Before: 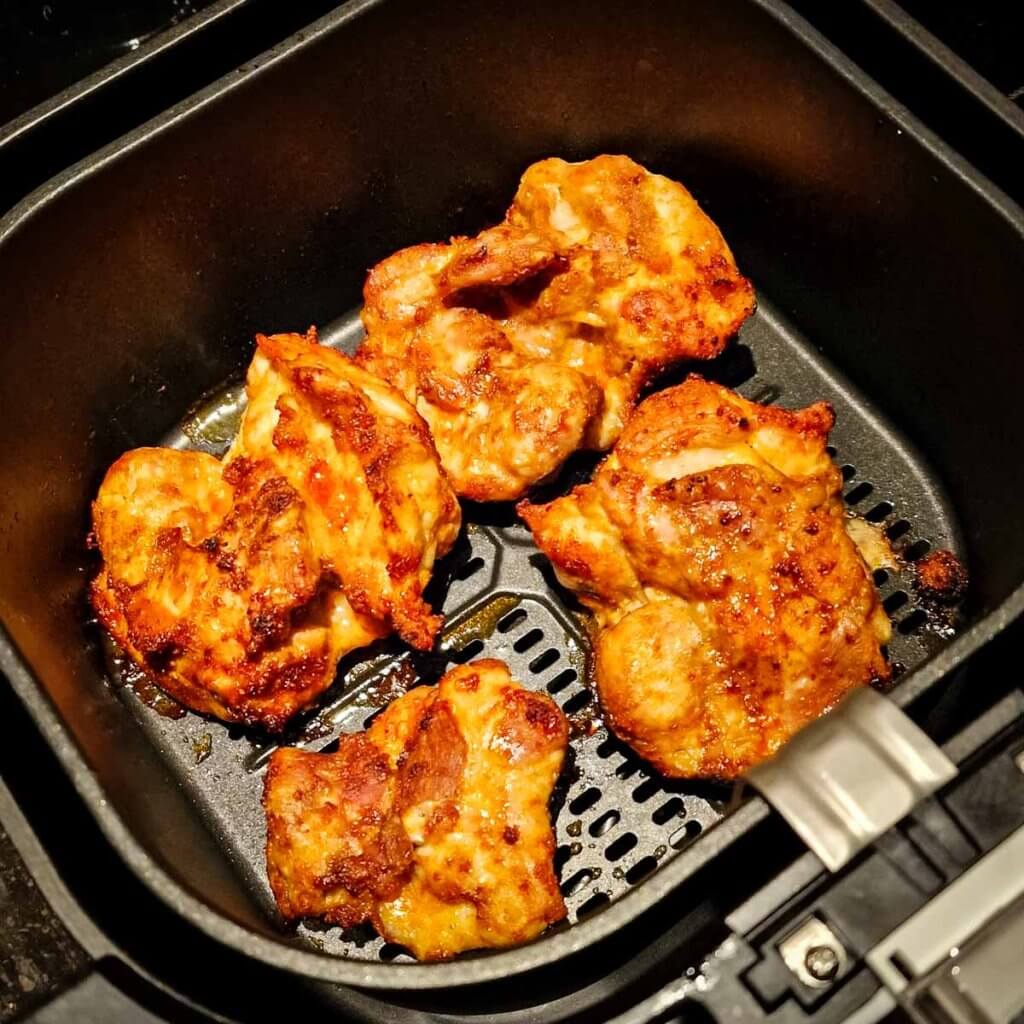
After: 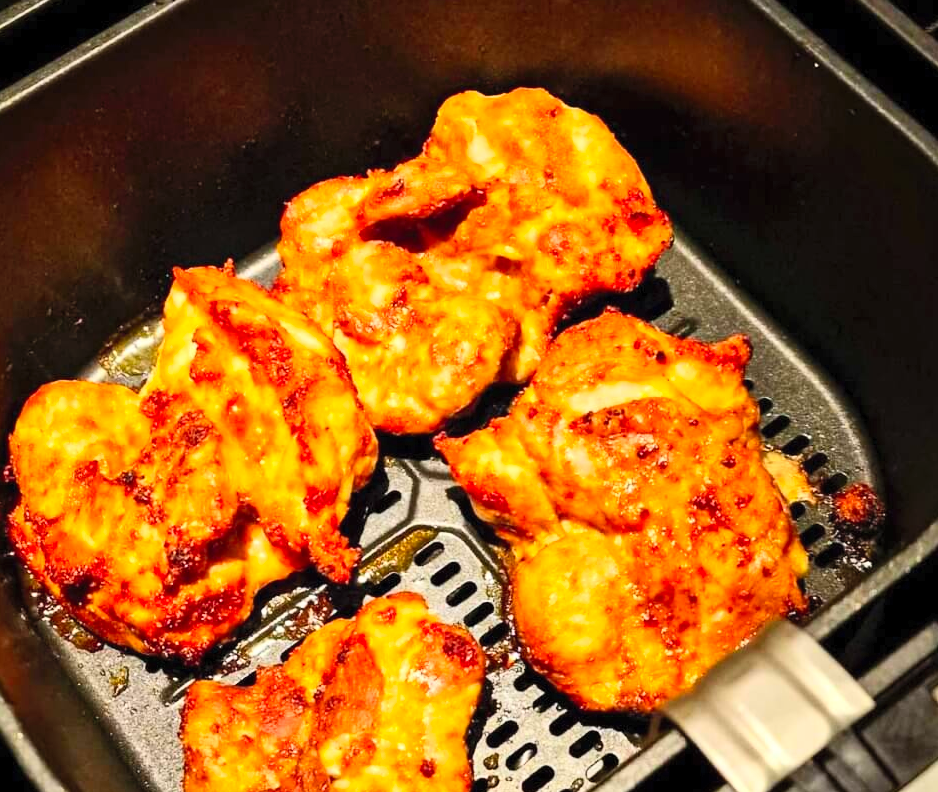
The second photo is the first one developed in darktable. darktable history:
crop: left 8.155%, top 6.611%, bottom 15.385%
contrast brightness saturation: contrast 0.24, brightness 0.26, saturation 0.39
